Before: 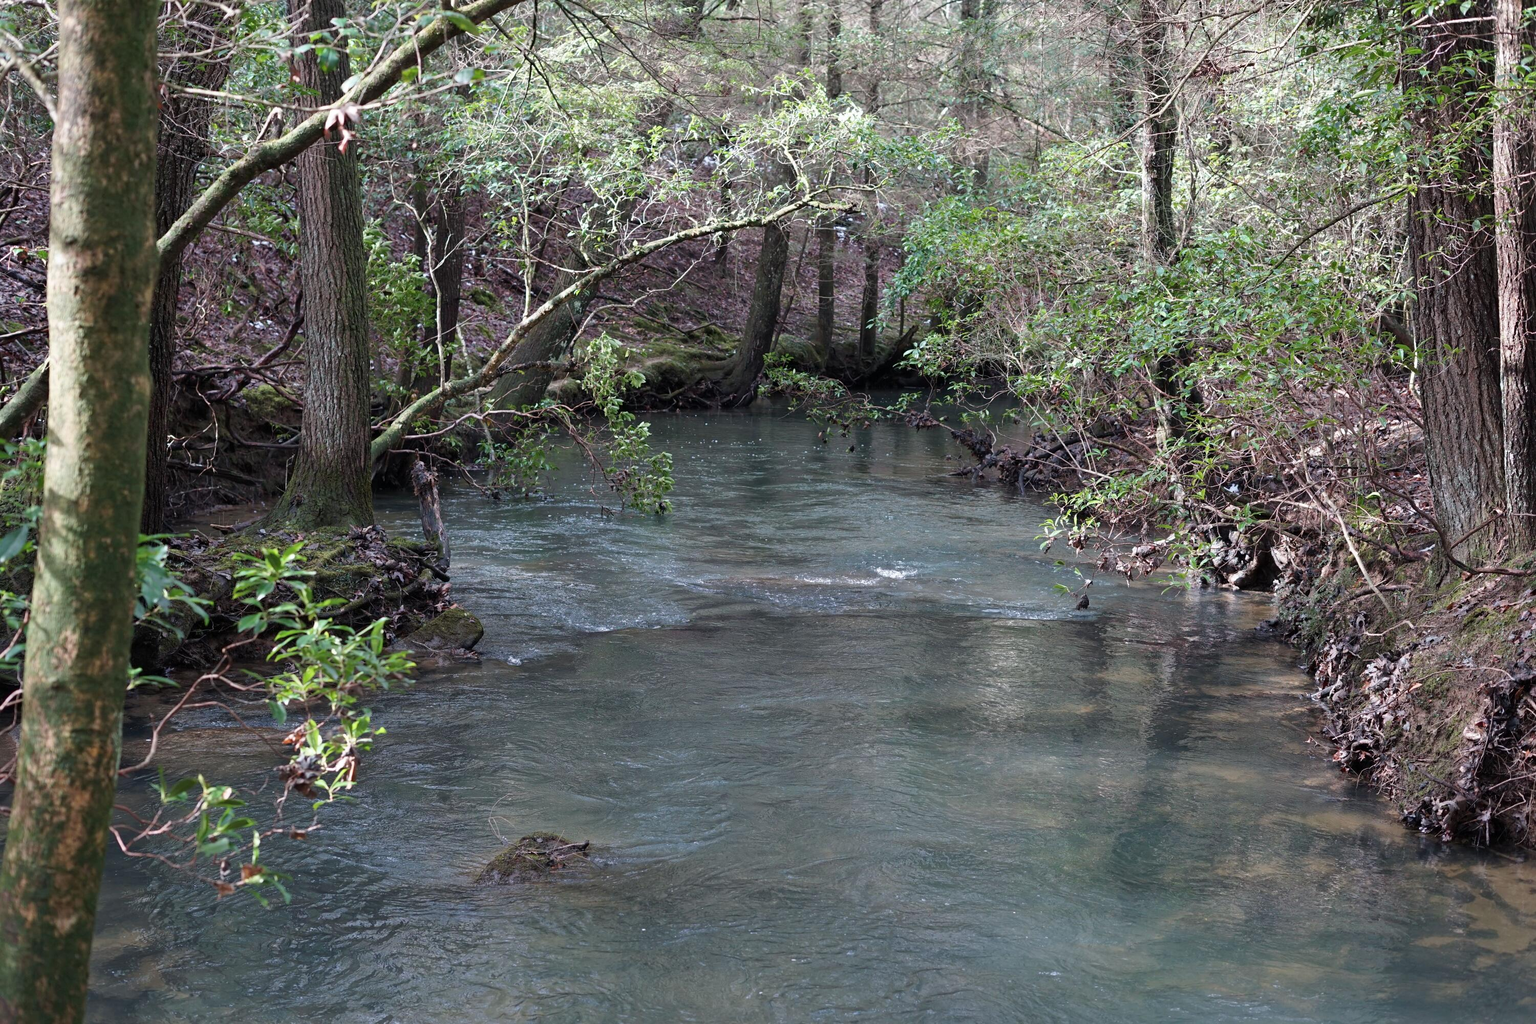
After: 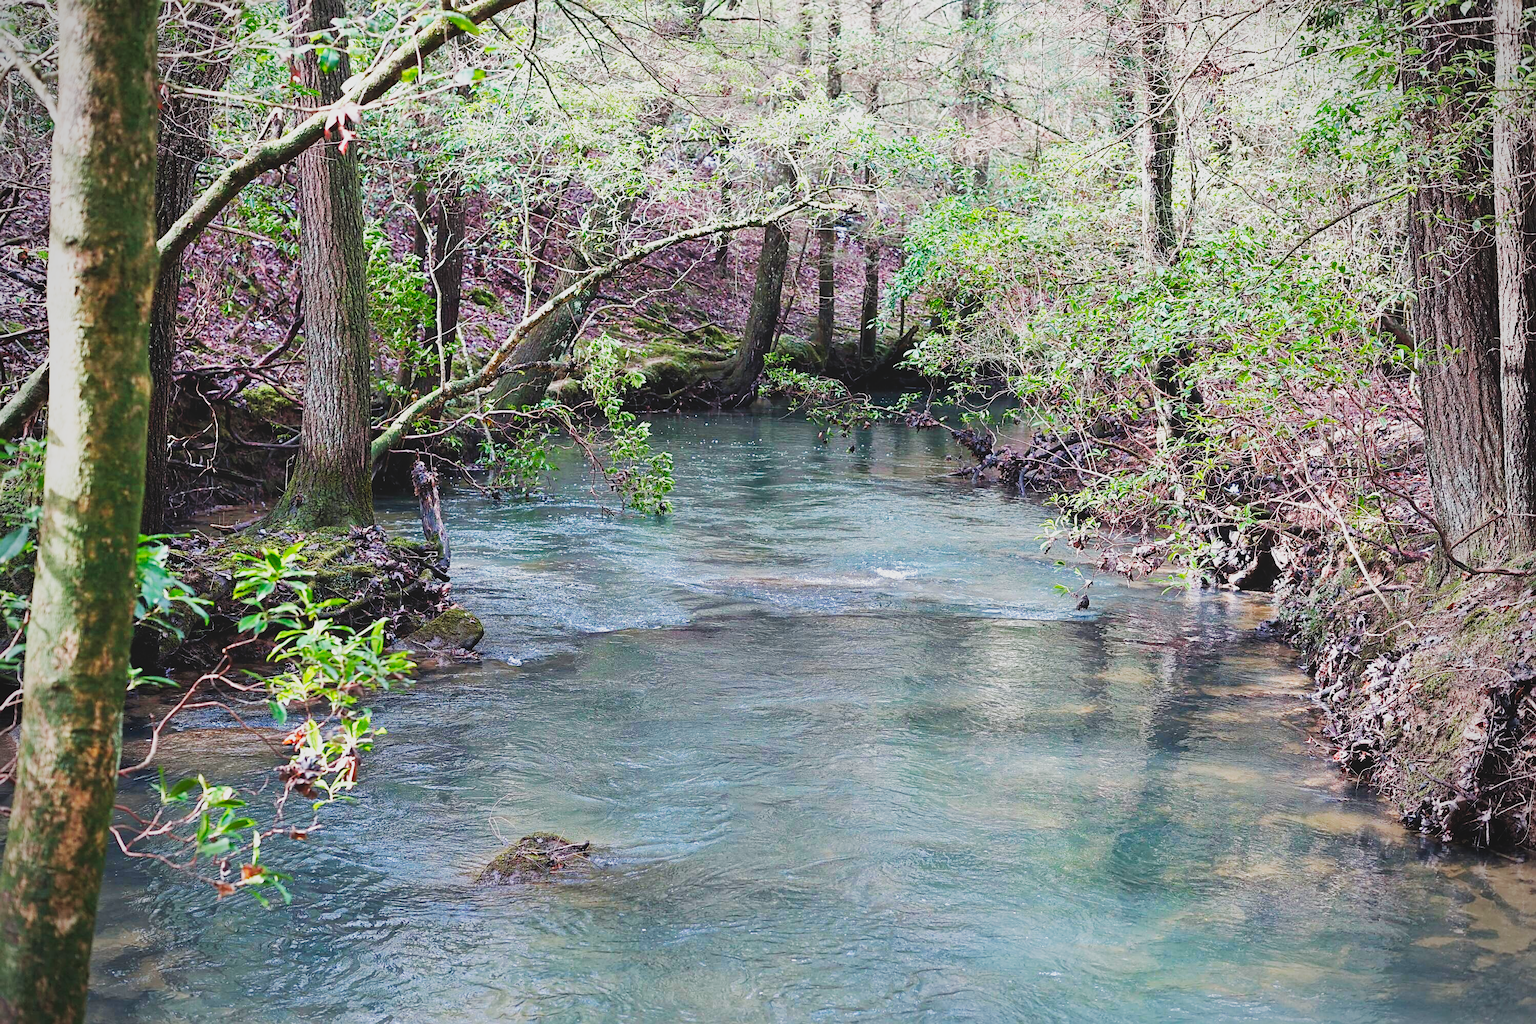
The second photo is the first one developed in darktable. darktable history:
contrast brightness saturation: contrast -0.172, saturation 0.187
base curve: curves: ch0 [(0, 0) (0.007, 0.004) (0.027, 0.03) (0.046, 0.07) (0.207, 0.54) (0.442, 0.872) (0.673, 0.972) (1, 1)], preserve colors none
vignetting: on, module defaults
sharpen: on, module defaults
